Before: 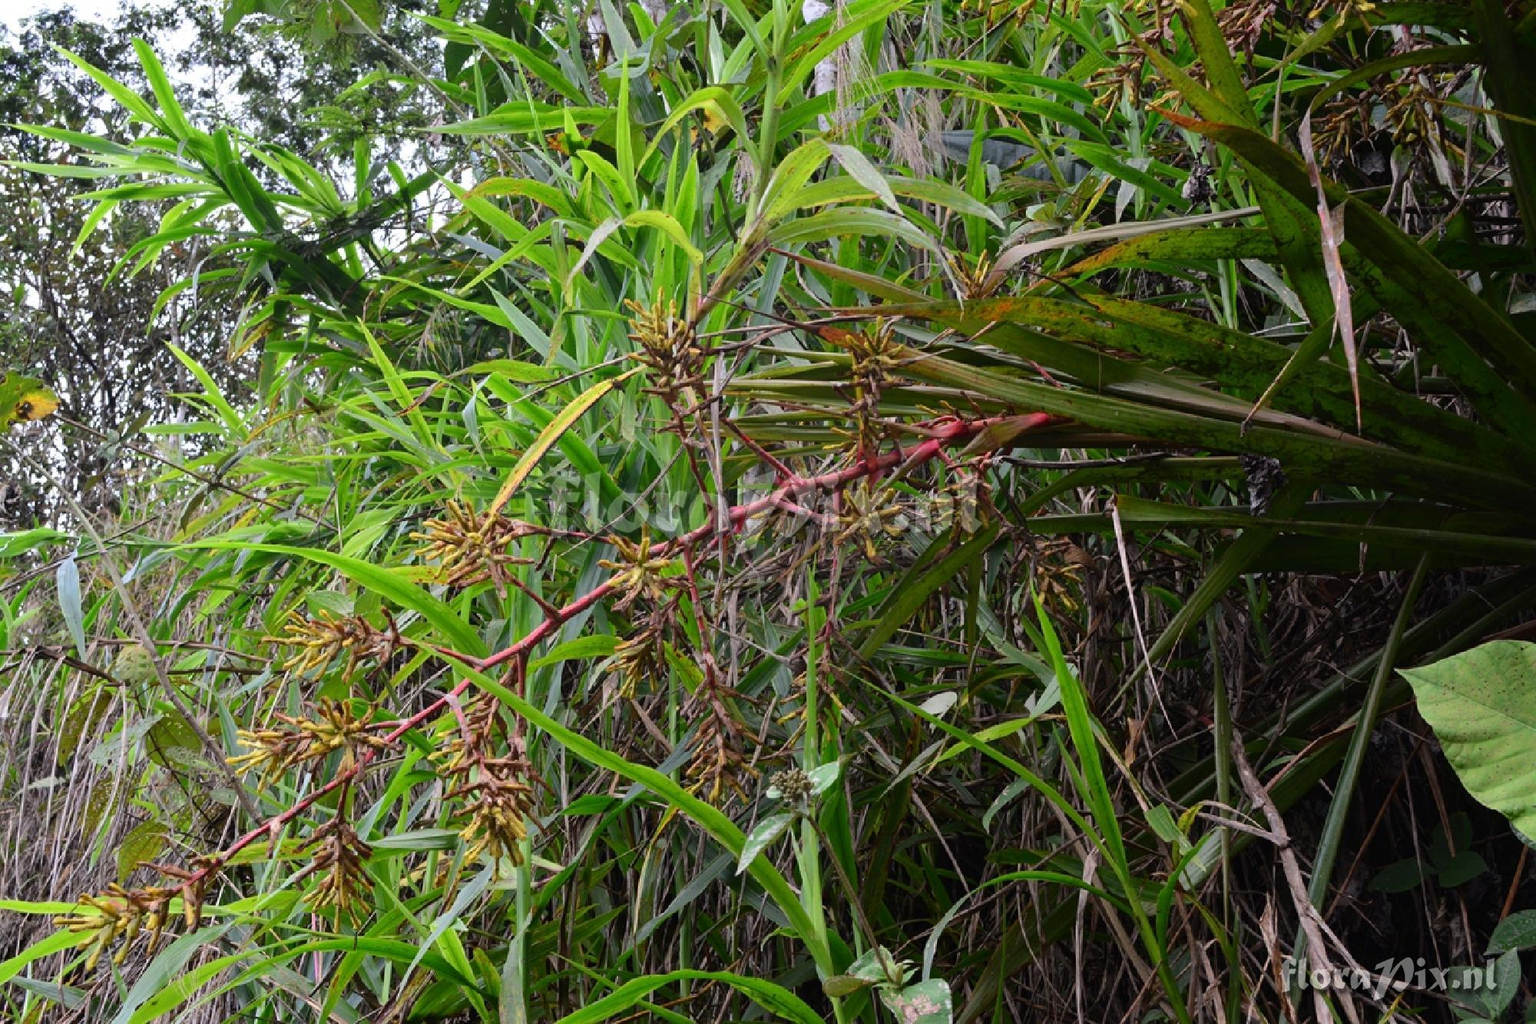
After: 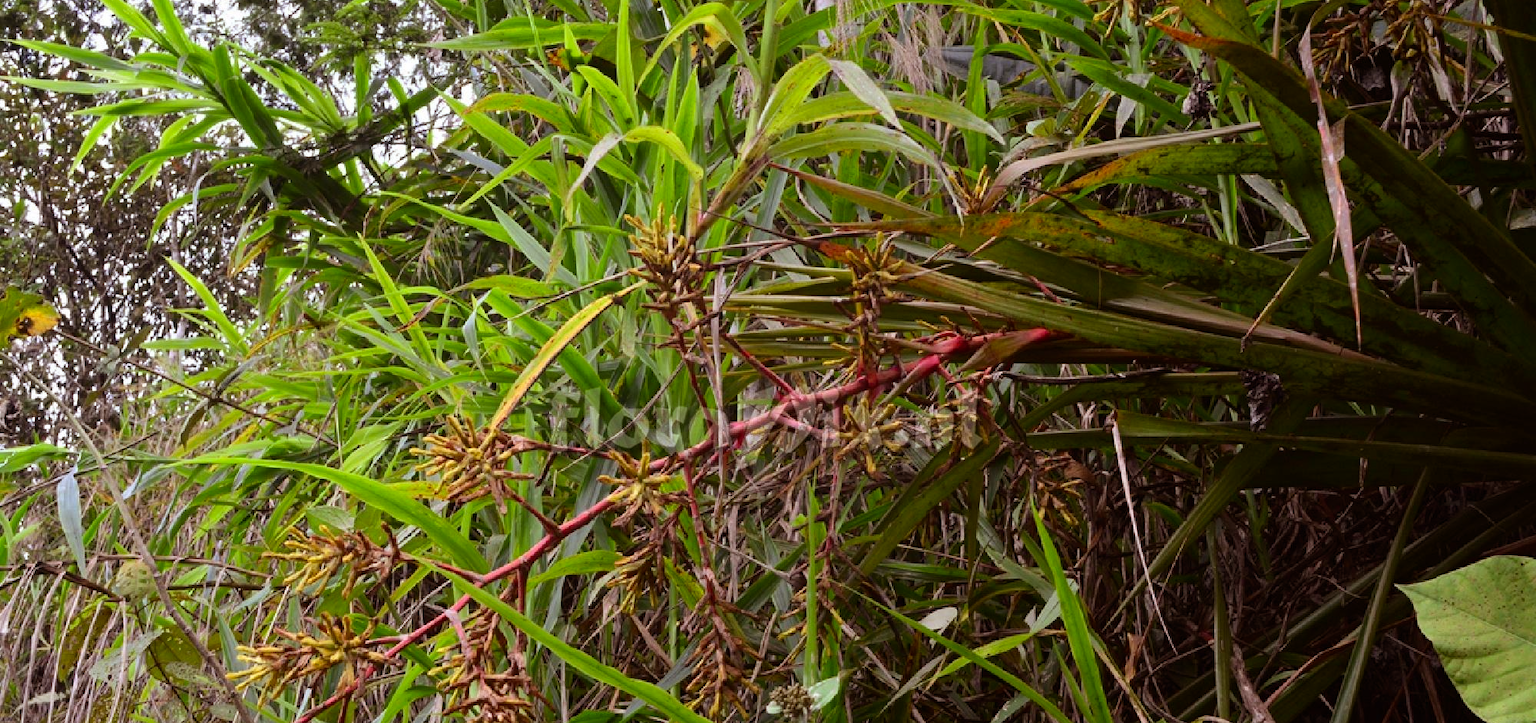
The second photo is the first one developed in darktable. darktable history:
crop and rotate: top 8.293%, bottom 20.996%
rgb levels: mode RGB, independent channels, levels [[0, 0.5, 1], [0, 0.521, 1], [0, 0.536, 1]]
contrast brightness saturation: contrast 0.07
